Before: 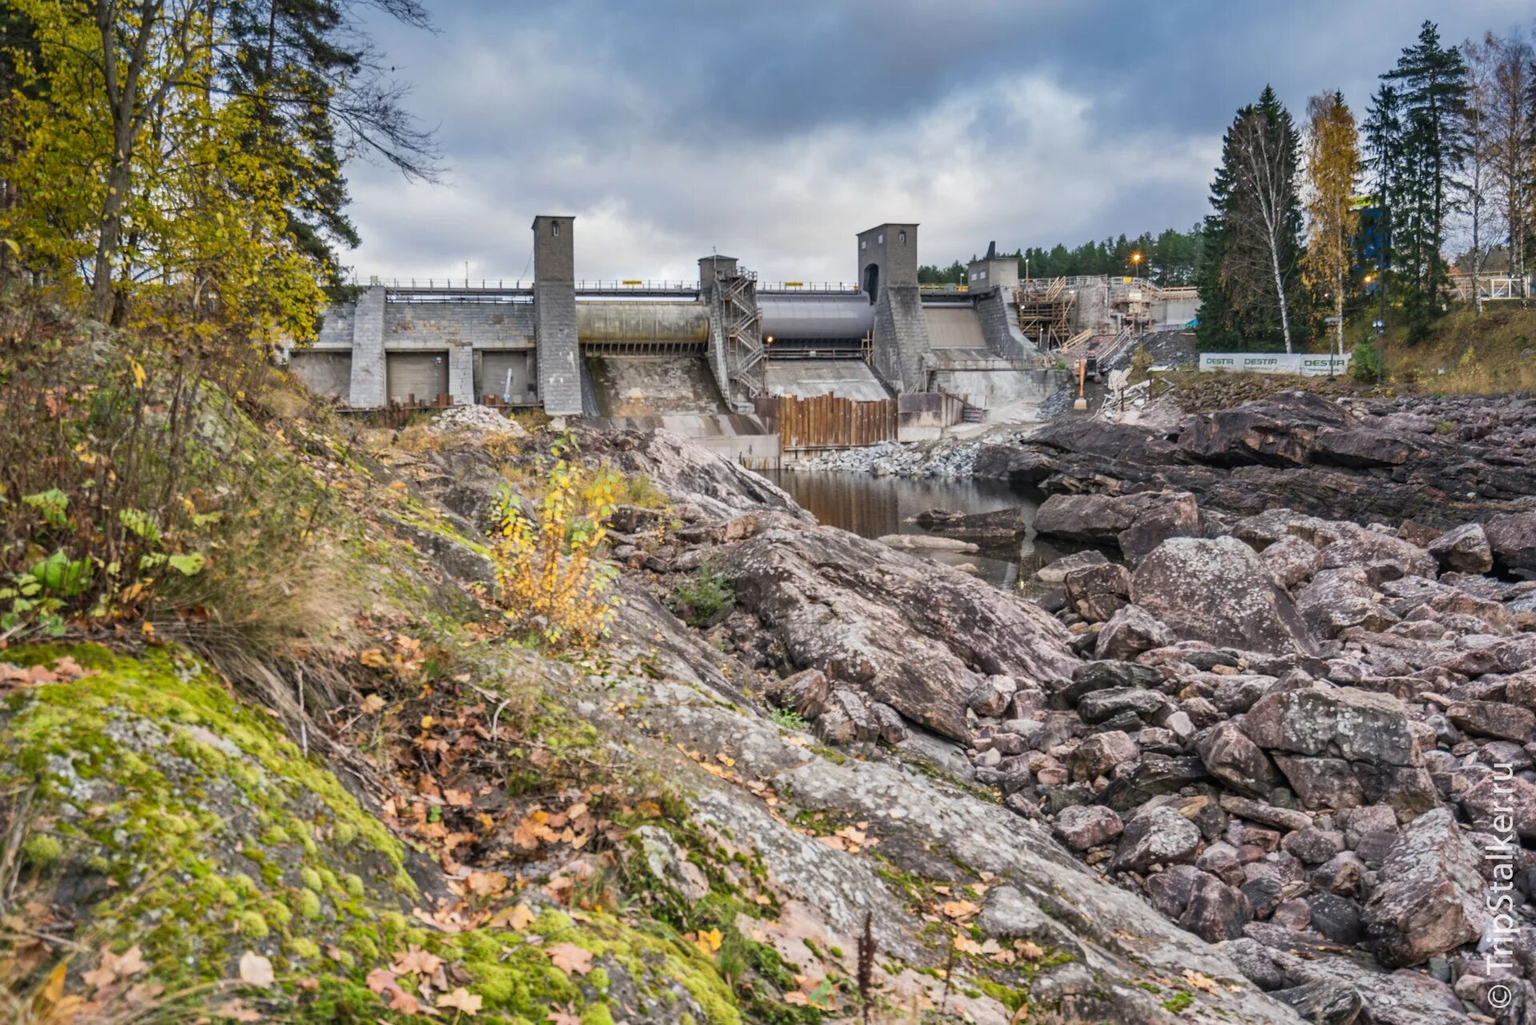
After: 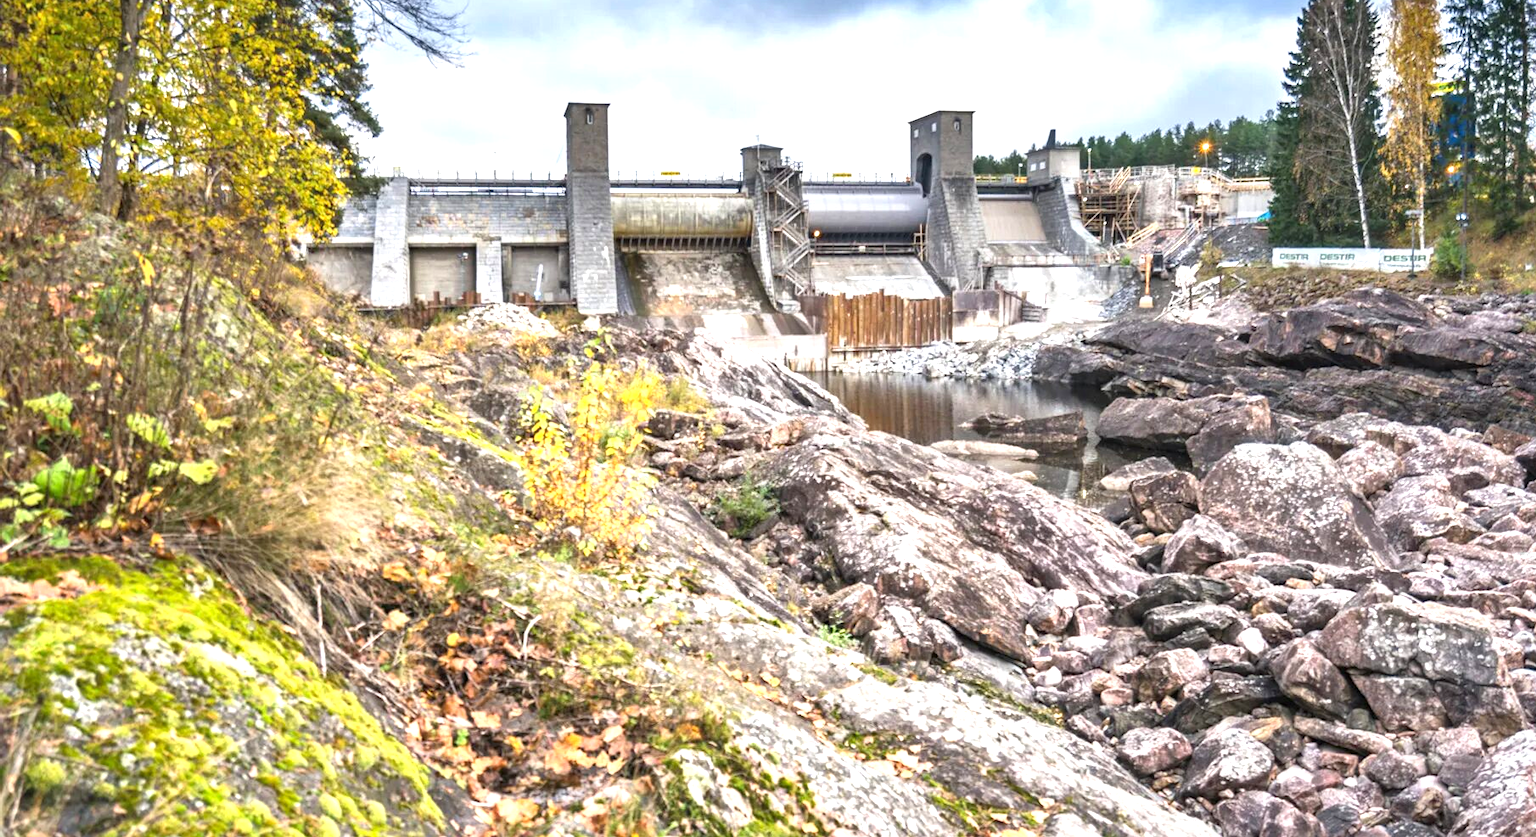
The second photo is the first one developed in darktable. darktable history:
crop and rotate: angle 0.03°, top 11.643%, right 5.651%, bottom 11.189%
exposure: black level correction 0, exposure 1.2 EV, compensate highlight preservation false
shadows and highlights: shadows 75, highlights -25, soften with gaussian
